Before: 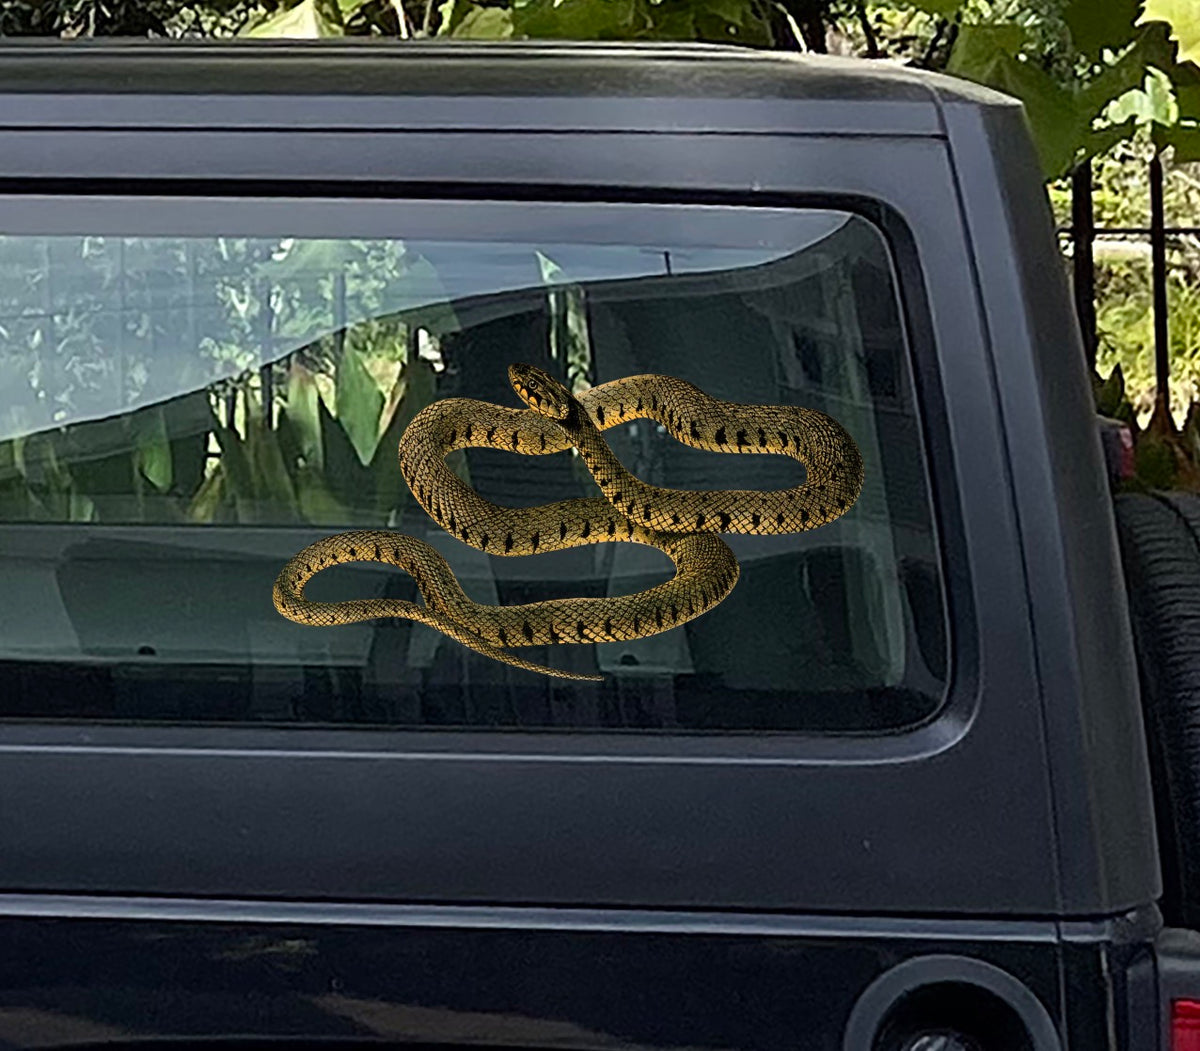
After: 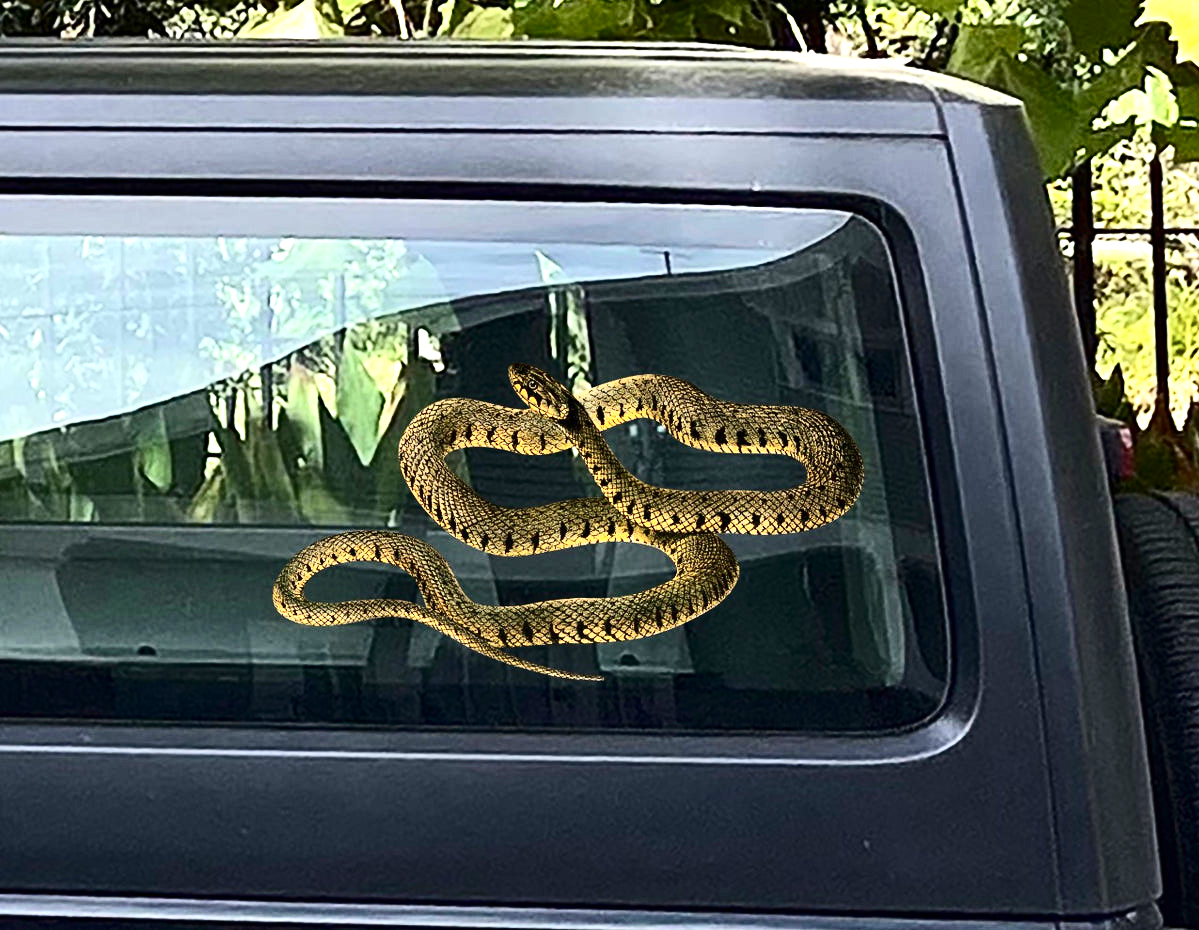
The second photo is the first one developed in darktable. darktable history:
exposure: exposure 1.164 EV, compensate exposure bias true, compensate highlight preservation false
crop and rotate: top 0%, bottom 11.479%
contrast brightness saturation: contrast 0.291
